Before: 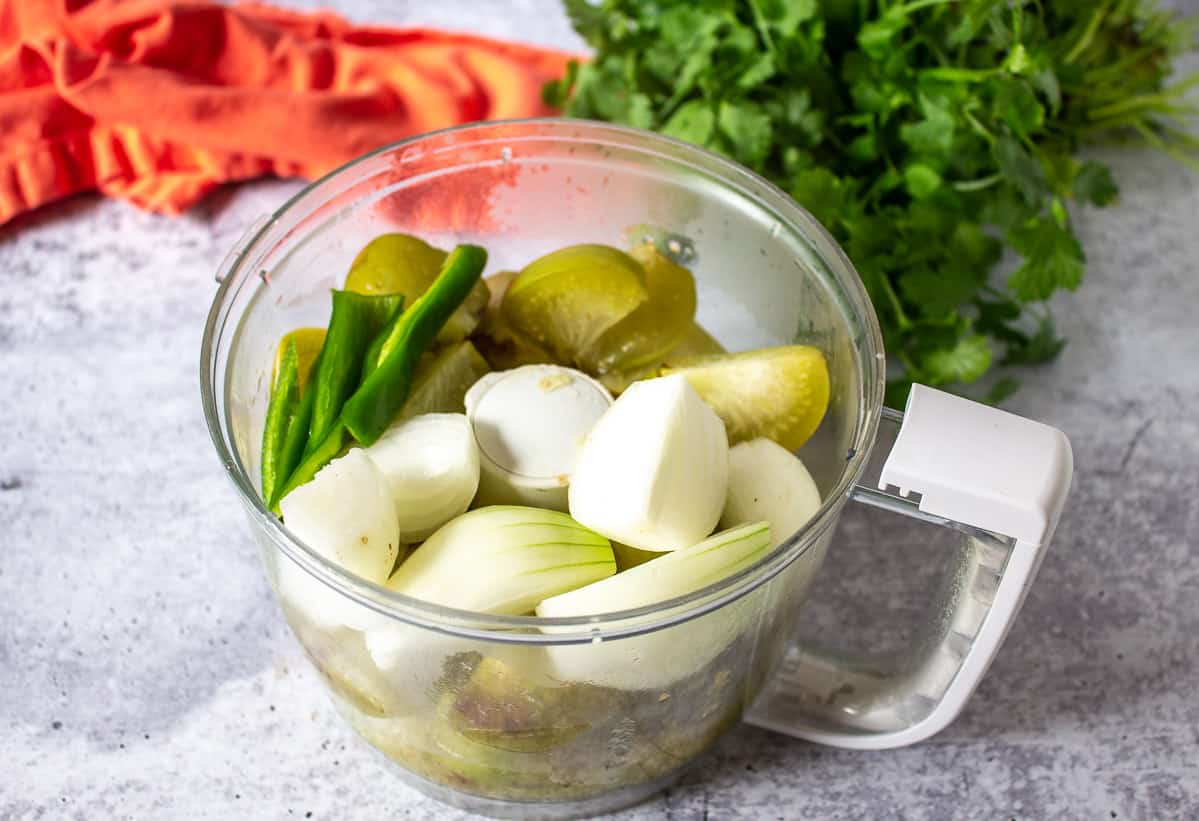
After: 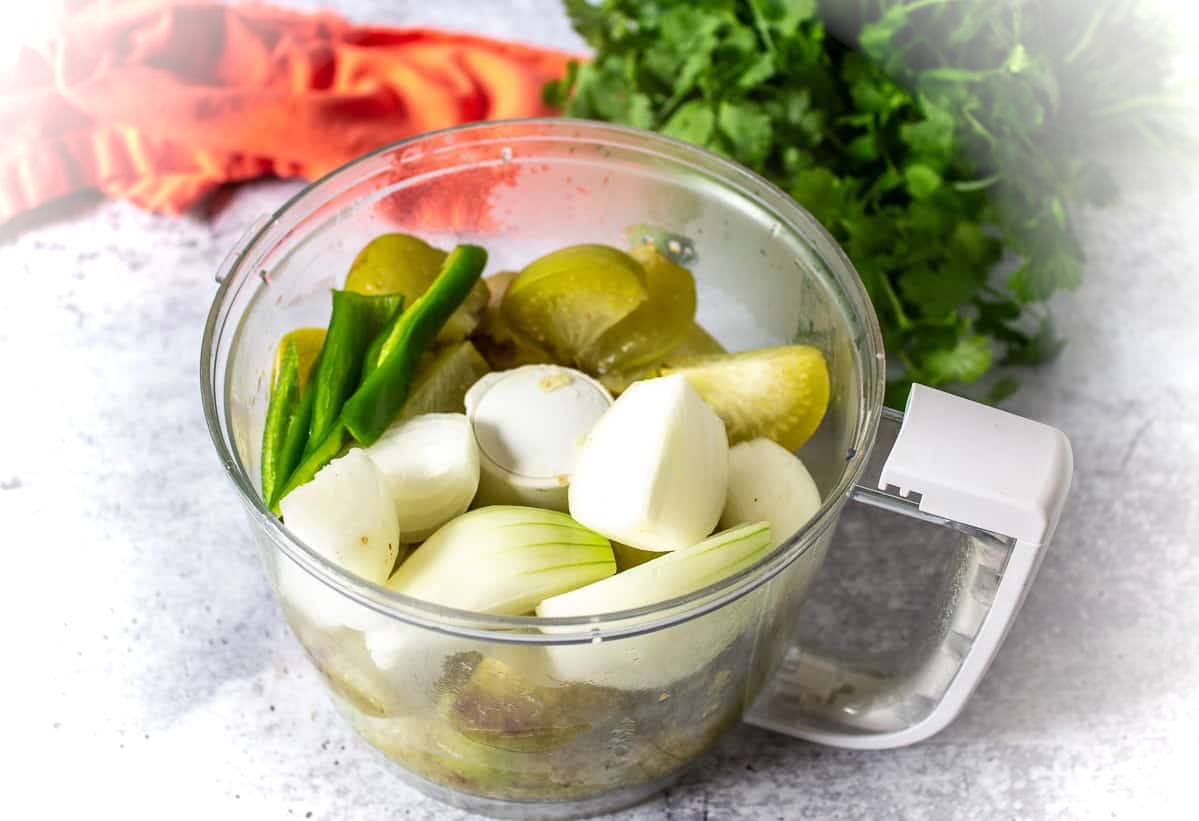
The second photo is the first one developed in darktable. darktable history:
vignetting: fall-off start 73.34%, brightness 0.997, saturation -0.493
